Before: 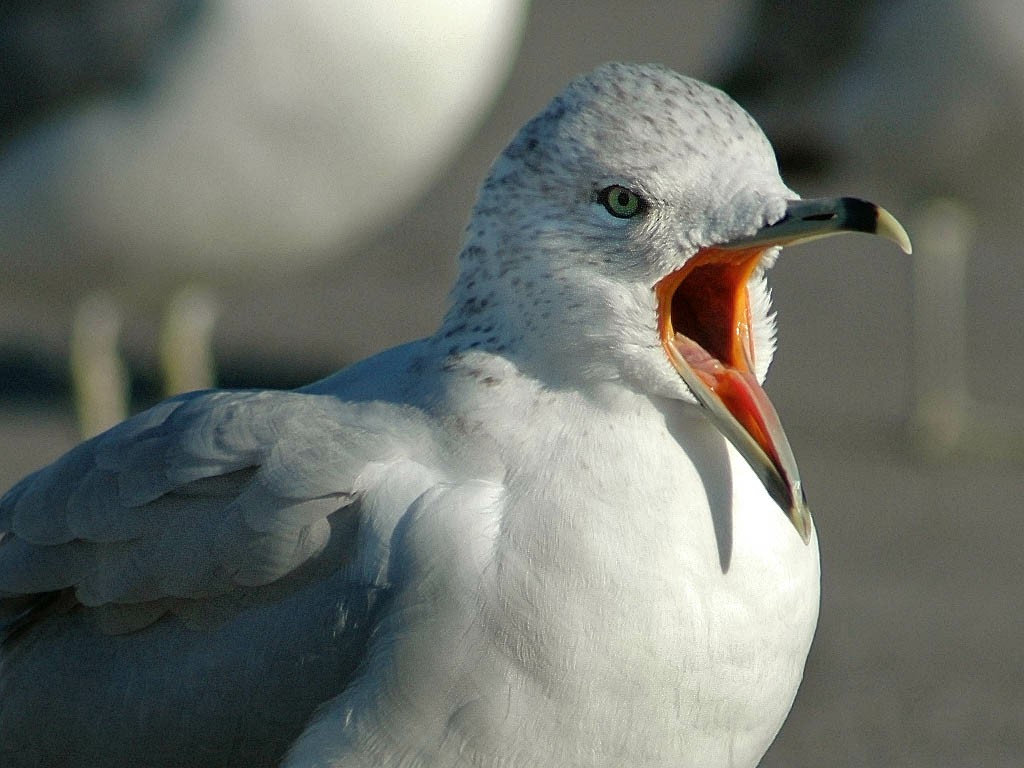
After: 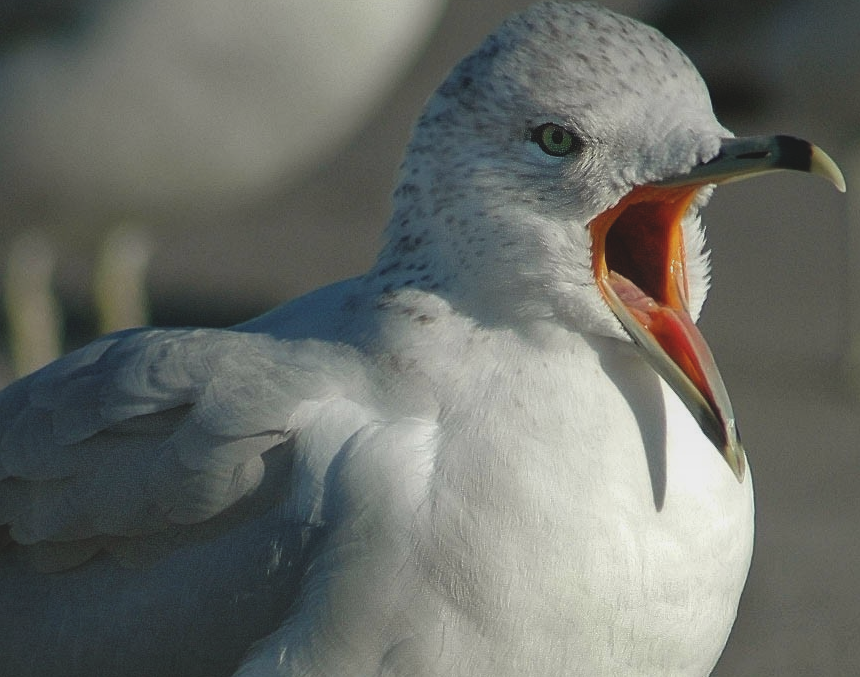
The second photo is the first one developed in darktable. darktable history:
crop: left 6.446%, top 8.188%, right 9.538%, bottom 3.548%
graduated density: on, module defaults
exposure: black level correction -0.015, exposure -0.125 EV, compensate highlight preservation false
